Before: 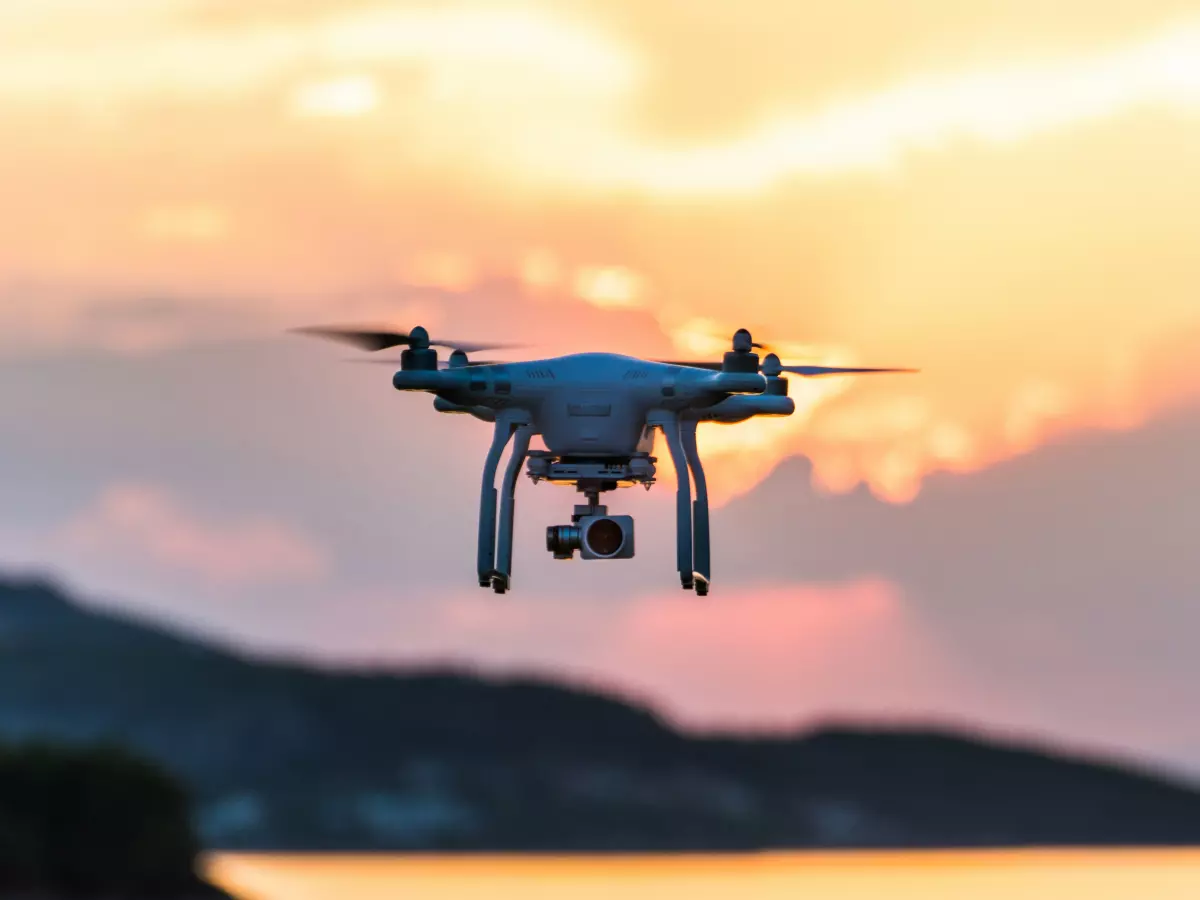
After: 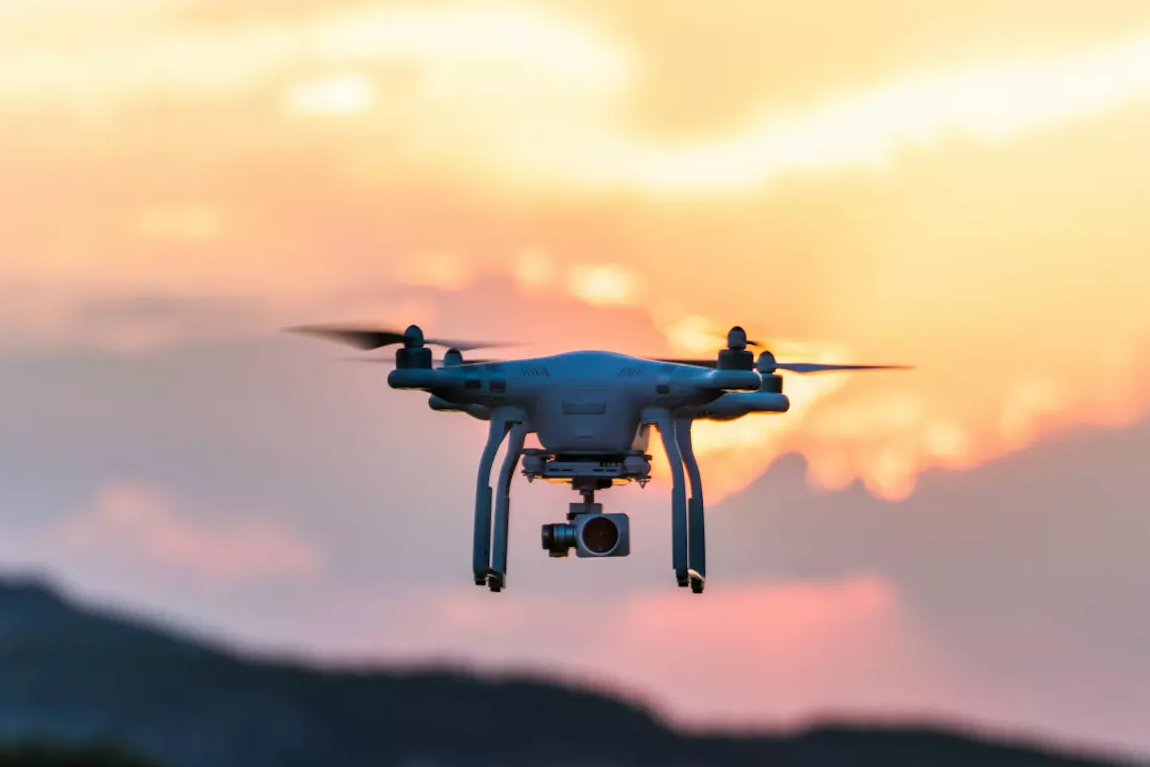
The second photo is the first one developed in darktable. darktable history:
crop and rotate: angle 0.2°, left 0.232%, right 3.439%, bottom 14.296%
